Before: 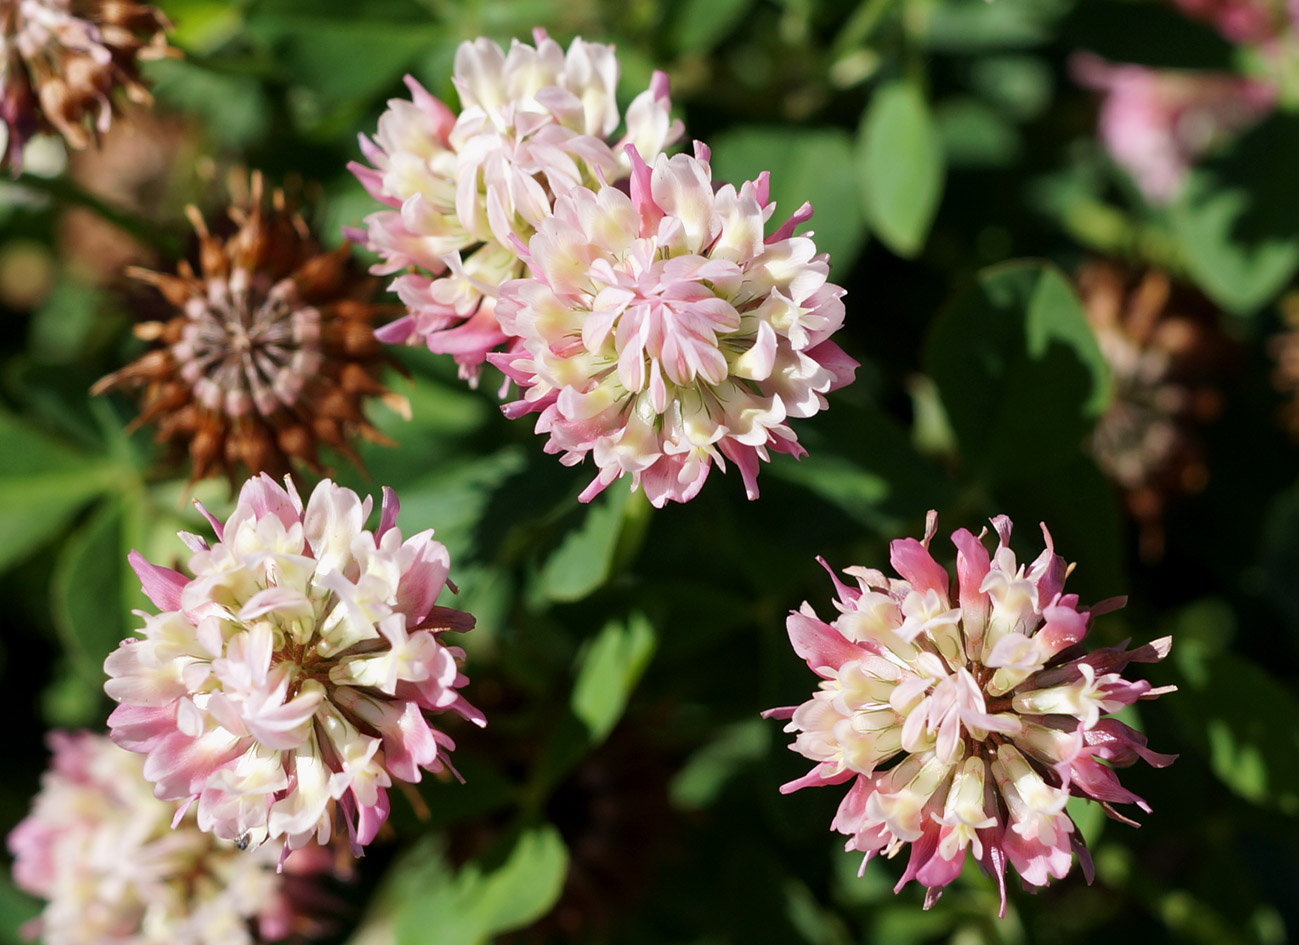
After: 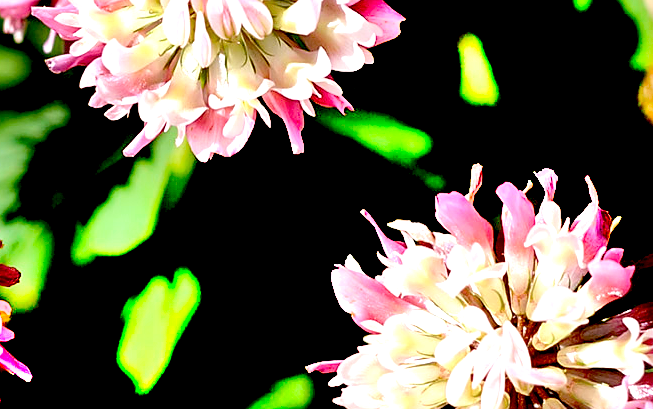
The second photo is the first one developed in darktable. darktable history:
exposure: black level correction 0.035, exposure 0.9 EV, compensate highlight preservation false
shadows and highlights: shadows 60, soften with gaussian
sharpen: on, module defaults
crop: left 35.03%, top 36.625%, right 14.663%, bottom 20.057%
